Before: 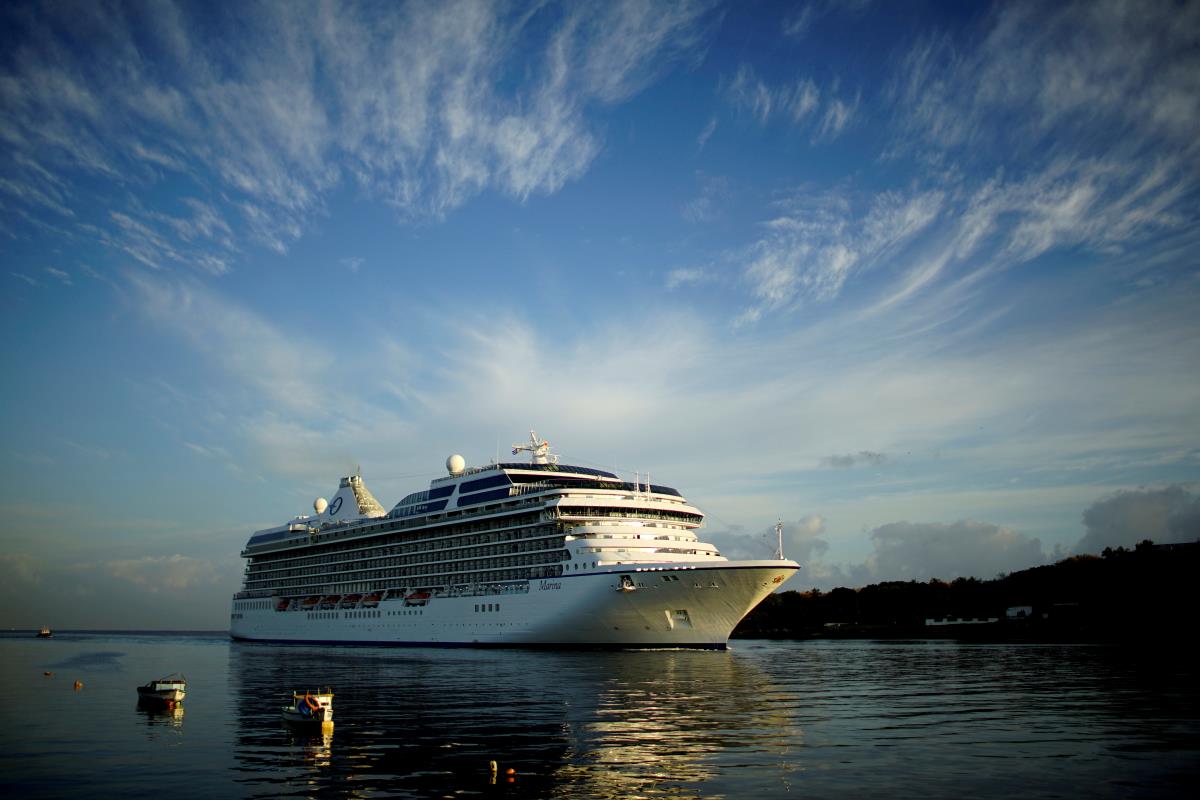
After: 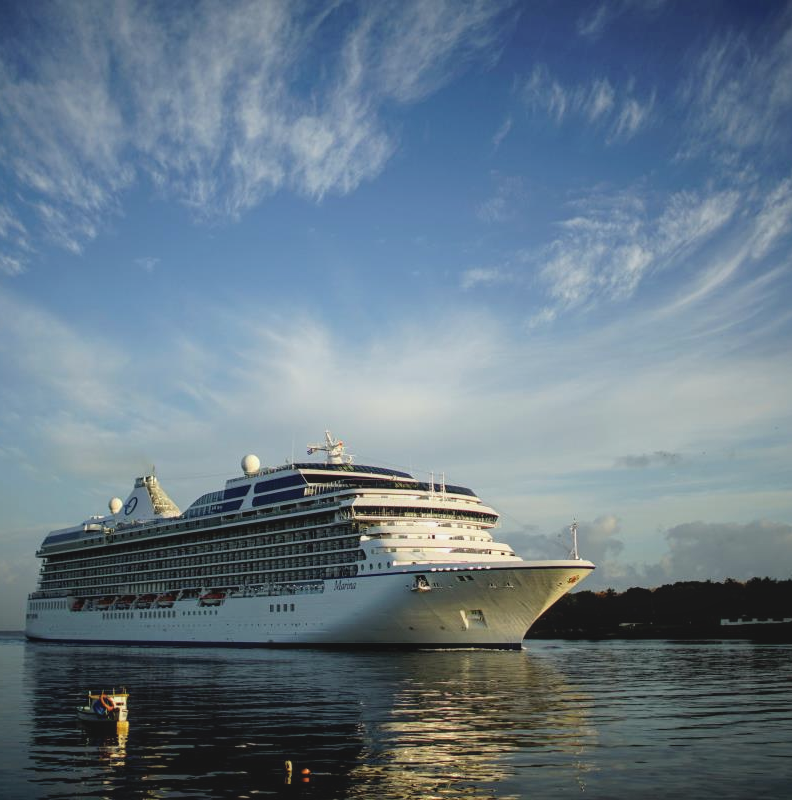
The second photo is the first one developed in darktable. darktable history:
contrast brightness saturation: contrast -0.133, brightness 0.048, saturation -0.119
local contrast: on, module defaults
crop: left 17.114%, right 16.838%
